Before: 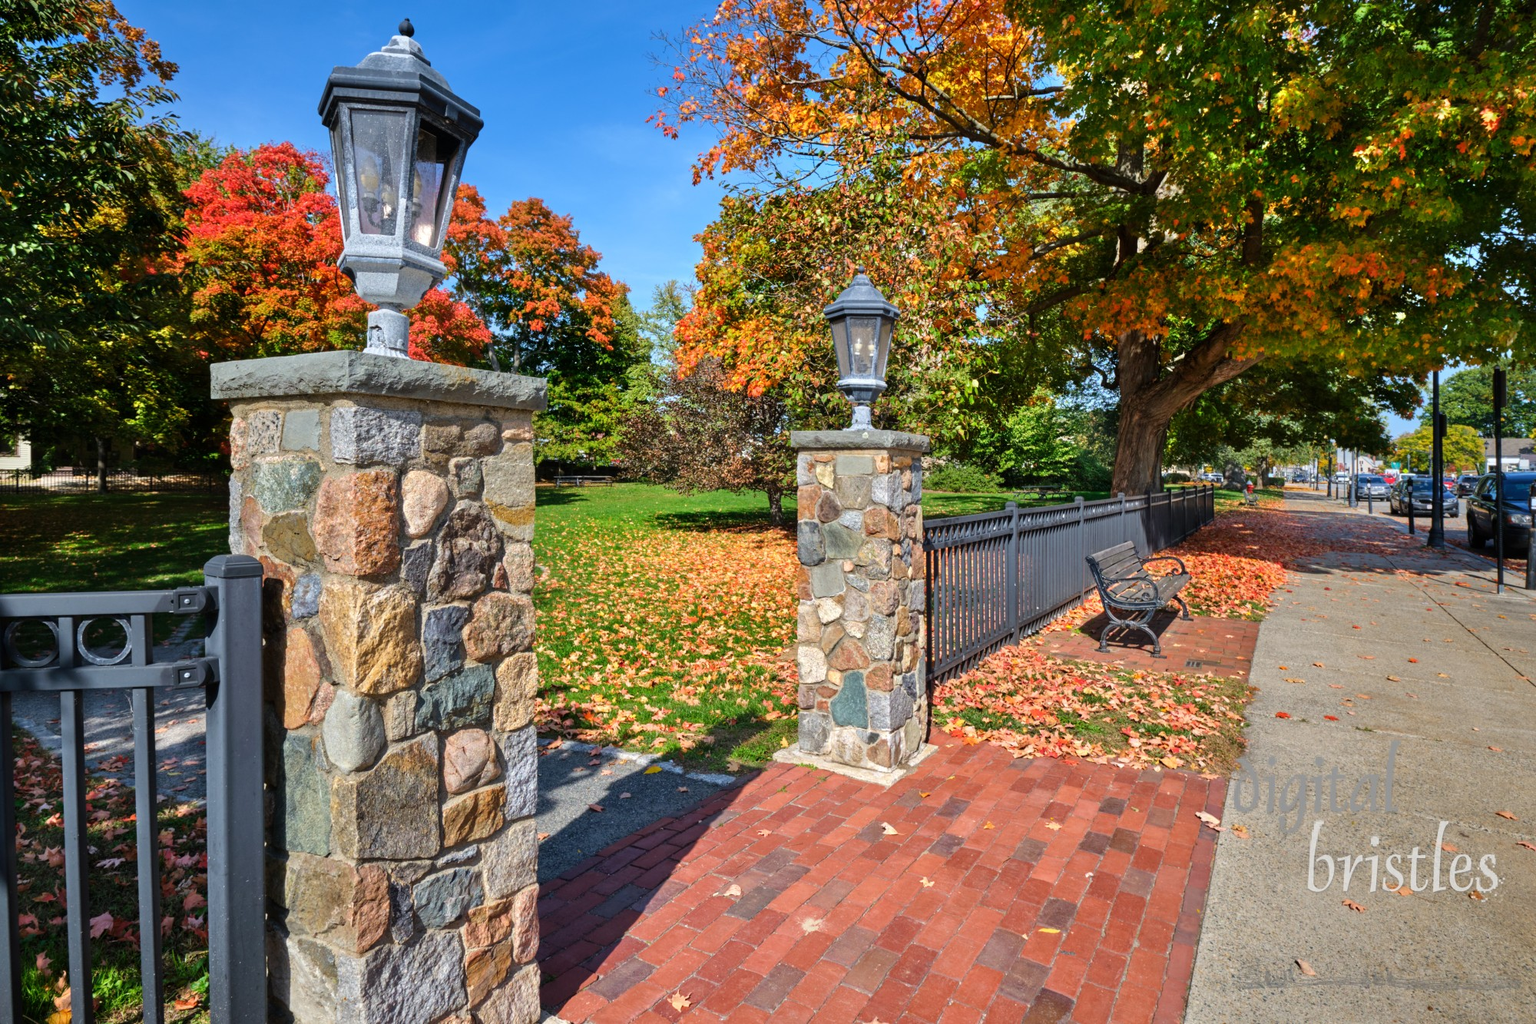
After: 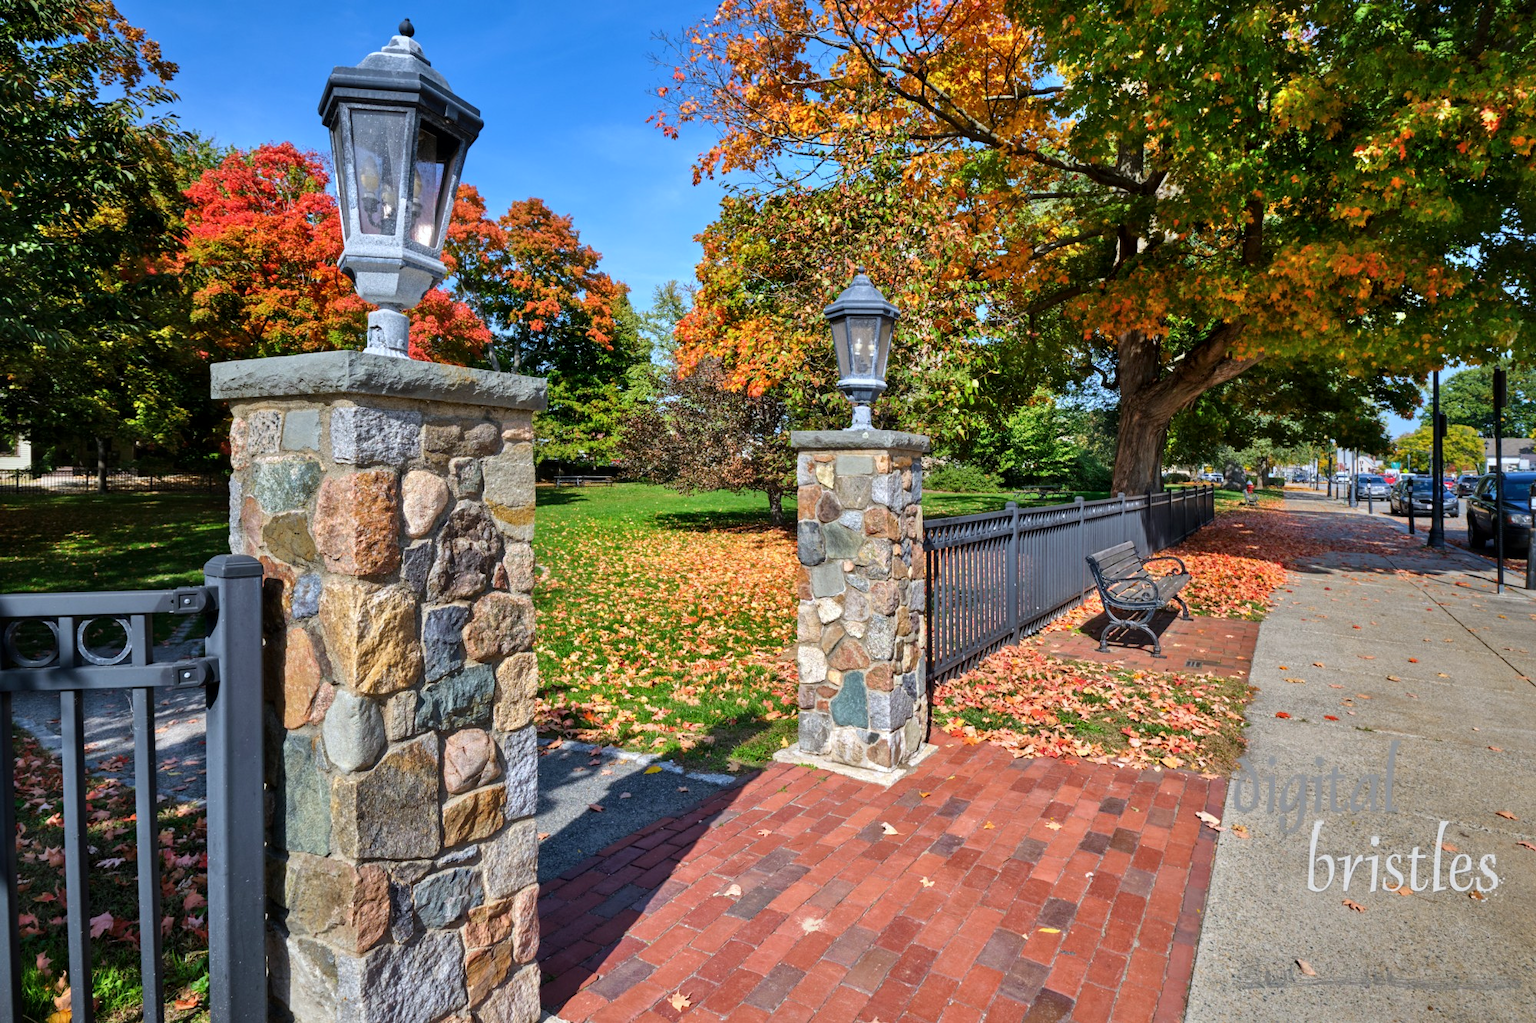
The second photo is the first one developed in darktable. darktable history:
local contrast: mode bilateral grid, contrast 20, coarseness 50, detail 120%, midtone range 0.2
white balance: red 0.976, blue 1.04
